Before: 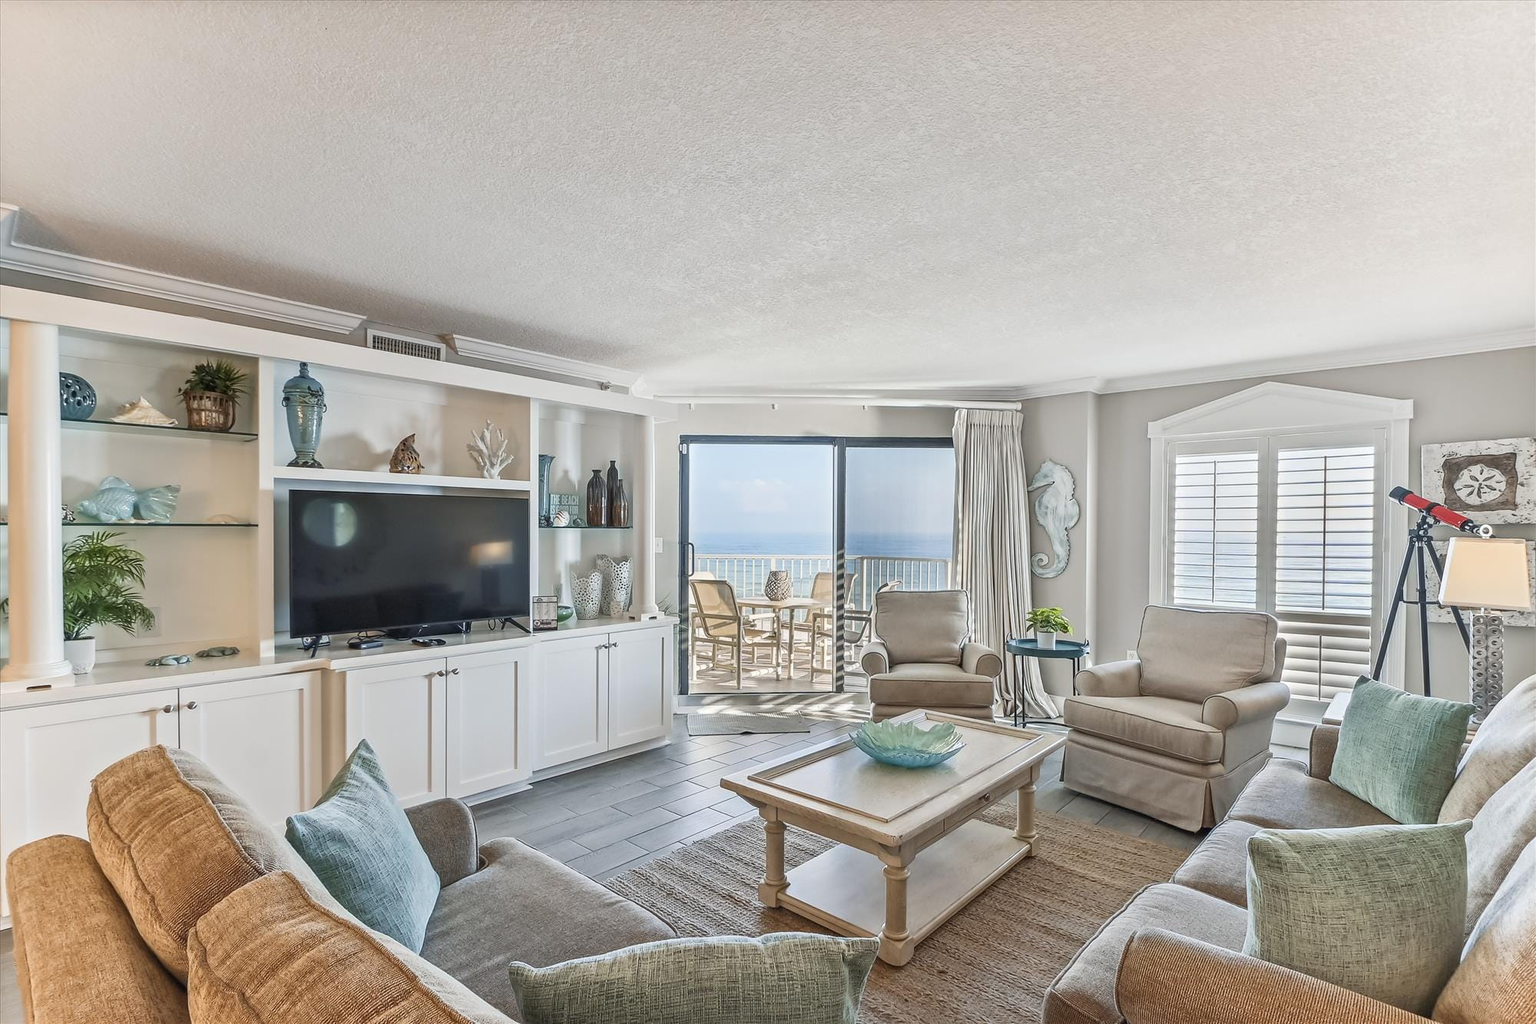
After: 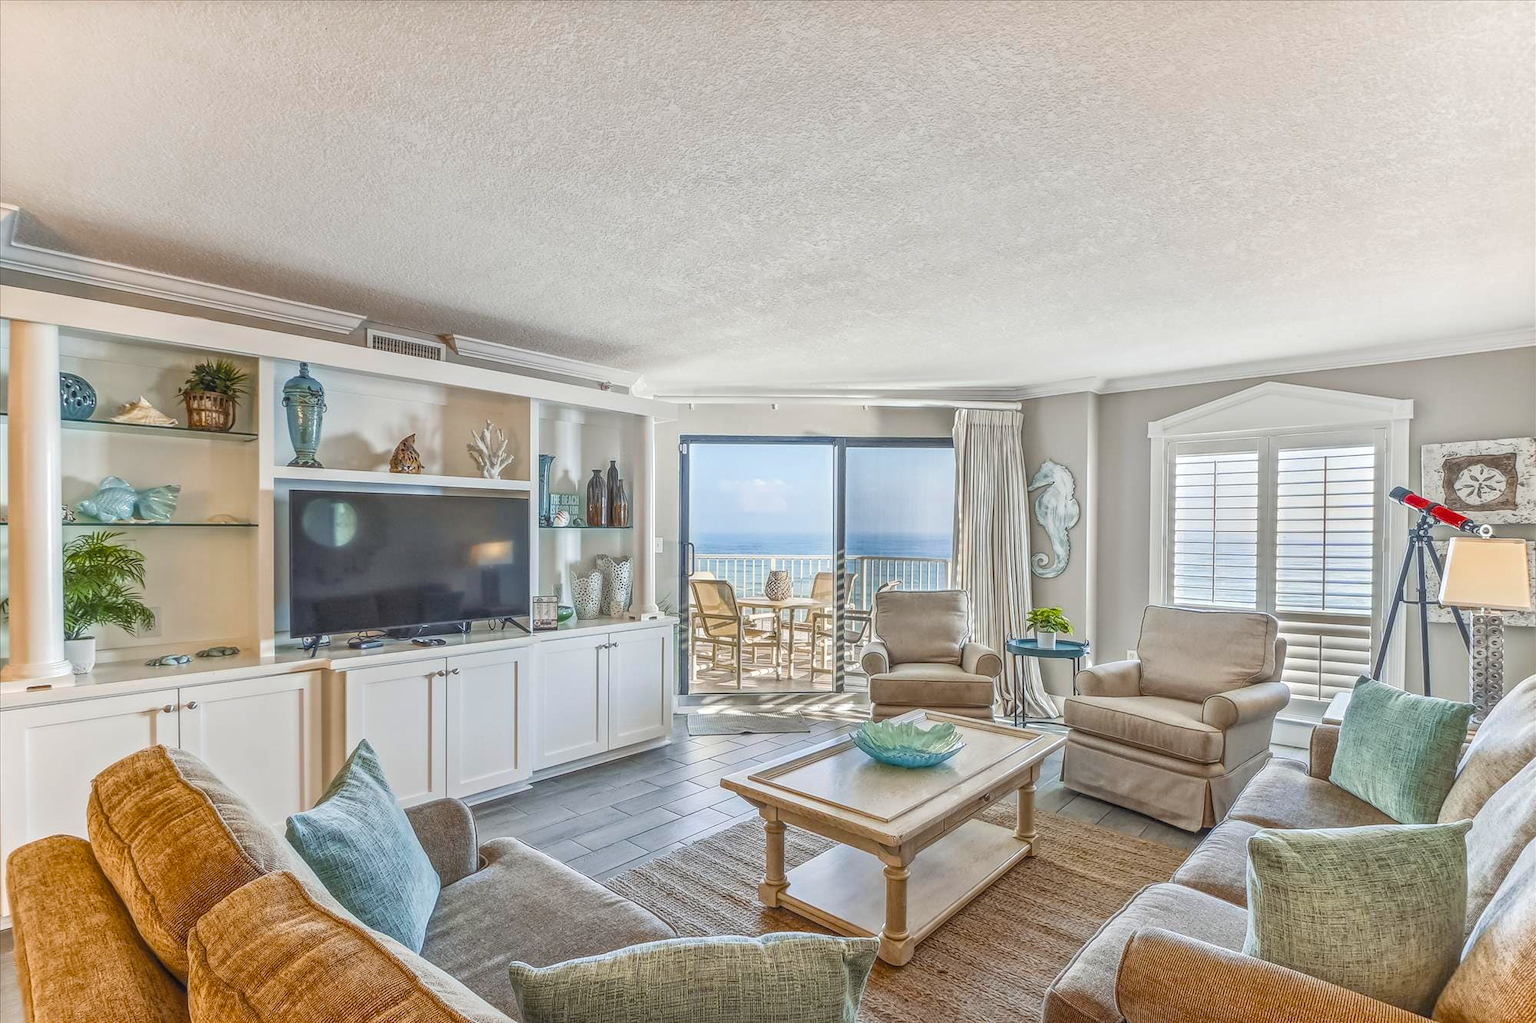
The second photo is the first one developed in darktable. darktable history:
local contrast: highlights 66%, shadows 32%, detail 166%, midtone range 0.2
color balance rgb: shadows lift › chroma 1.001%, shadows lift › hue 29.68°, perceptual saturation grading › global saturation 25.793%, global vibrance 16.024%, saturation formula JzAzBz (2021)
